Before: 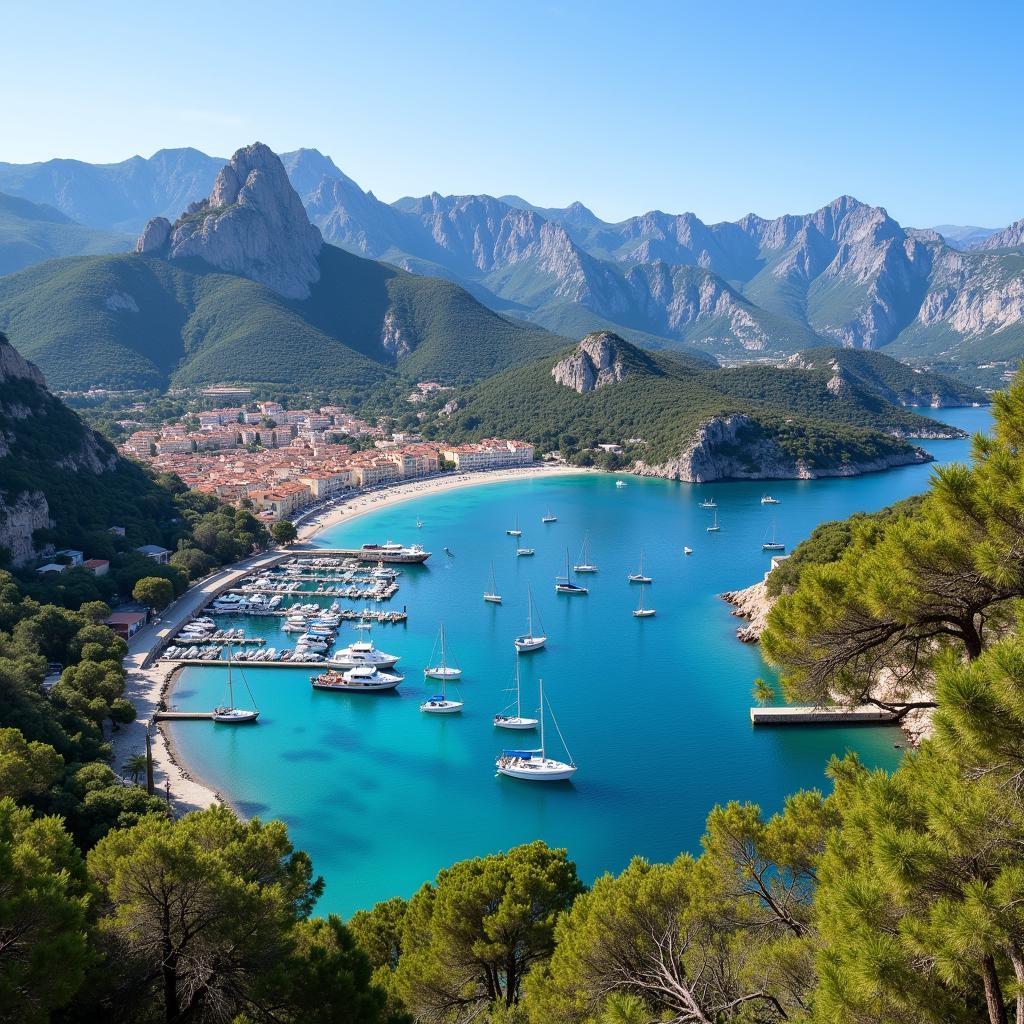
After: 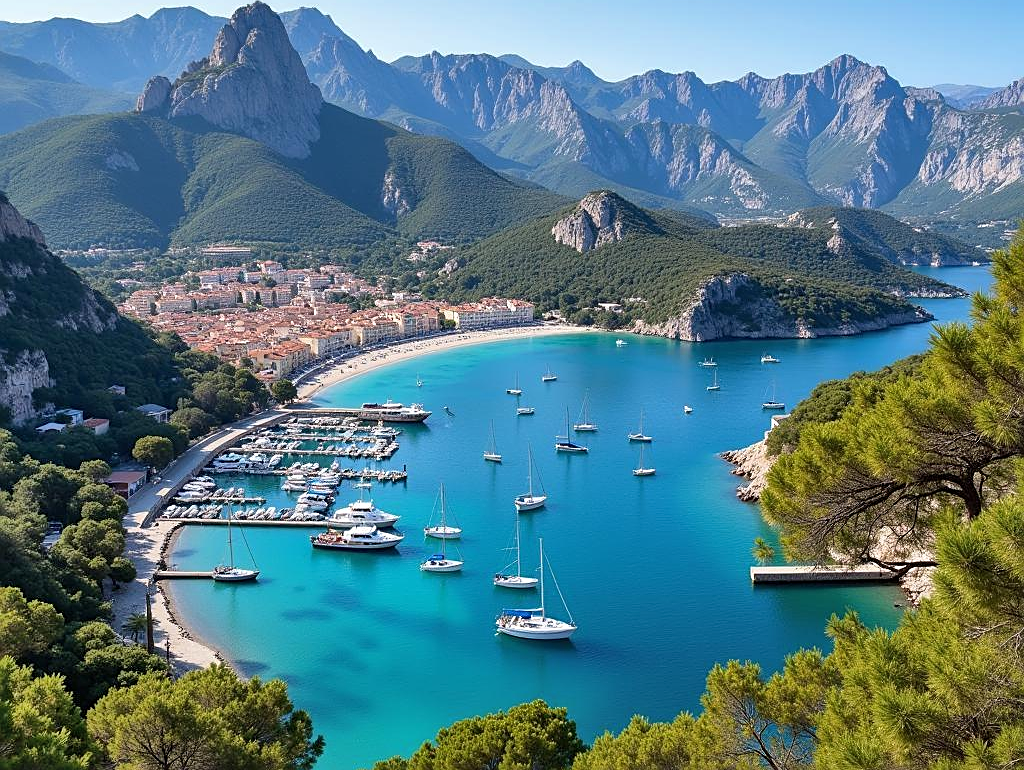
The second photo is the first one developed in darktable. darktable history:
crop: top 13.792%, bottom 10.944%
sharpen: on, module defaults
shadows and highlights: shadows 60.17, soften with gaussian
